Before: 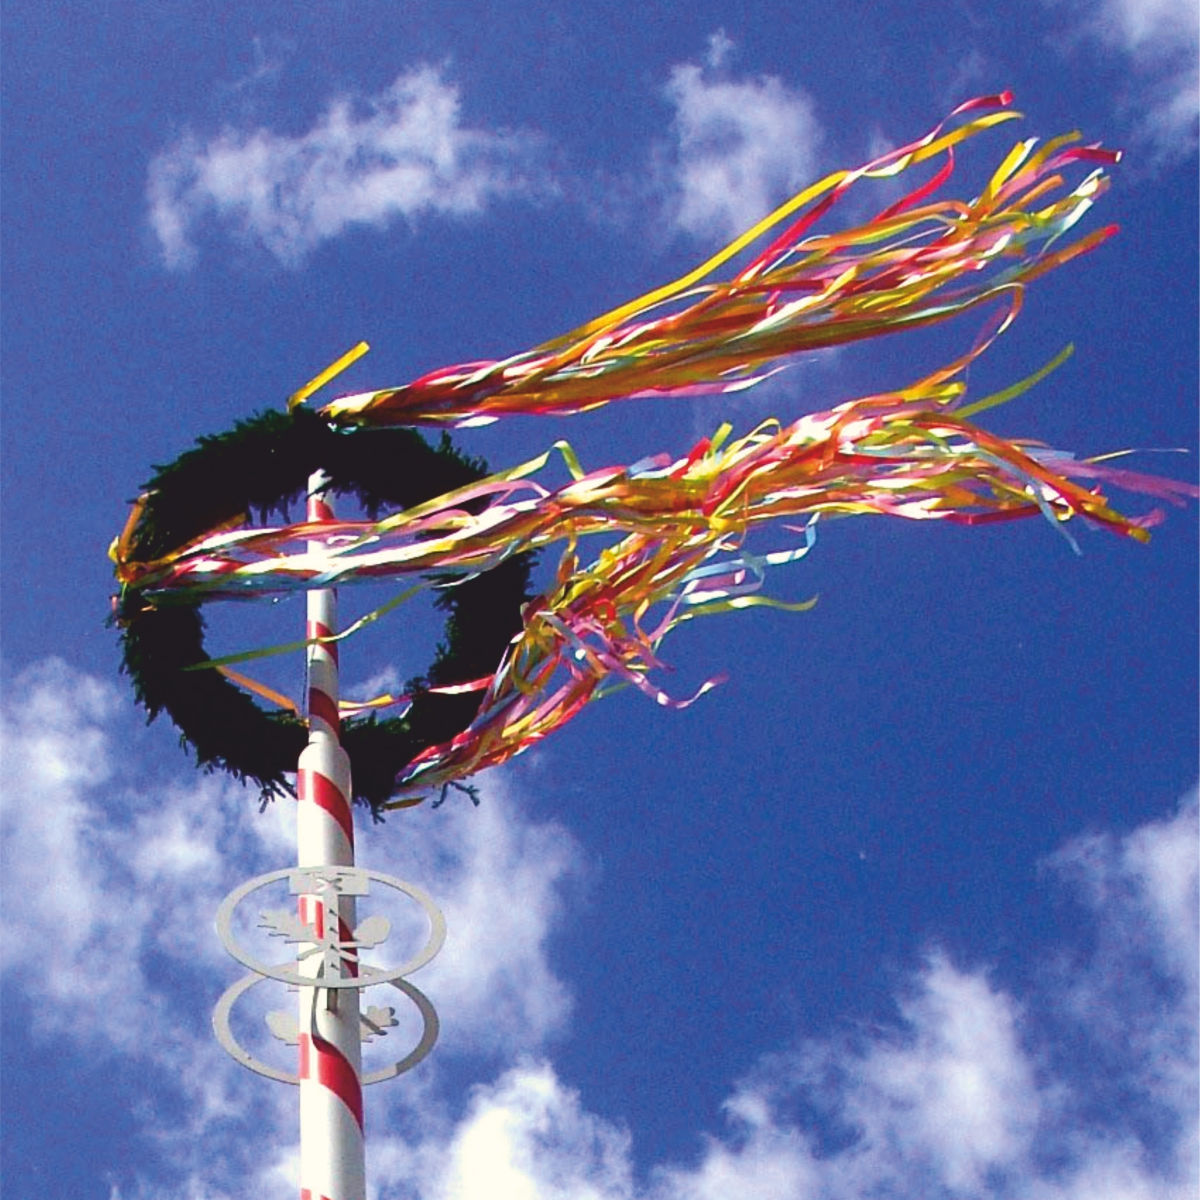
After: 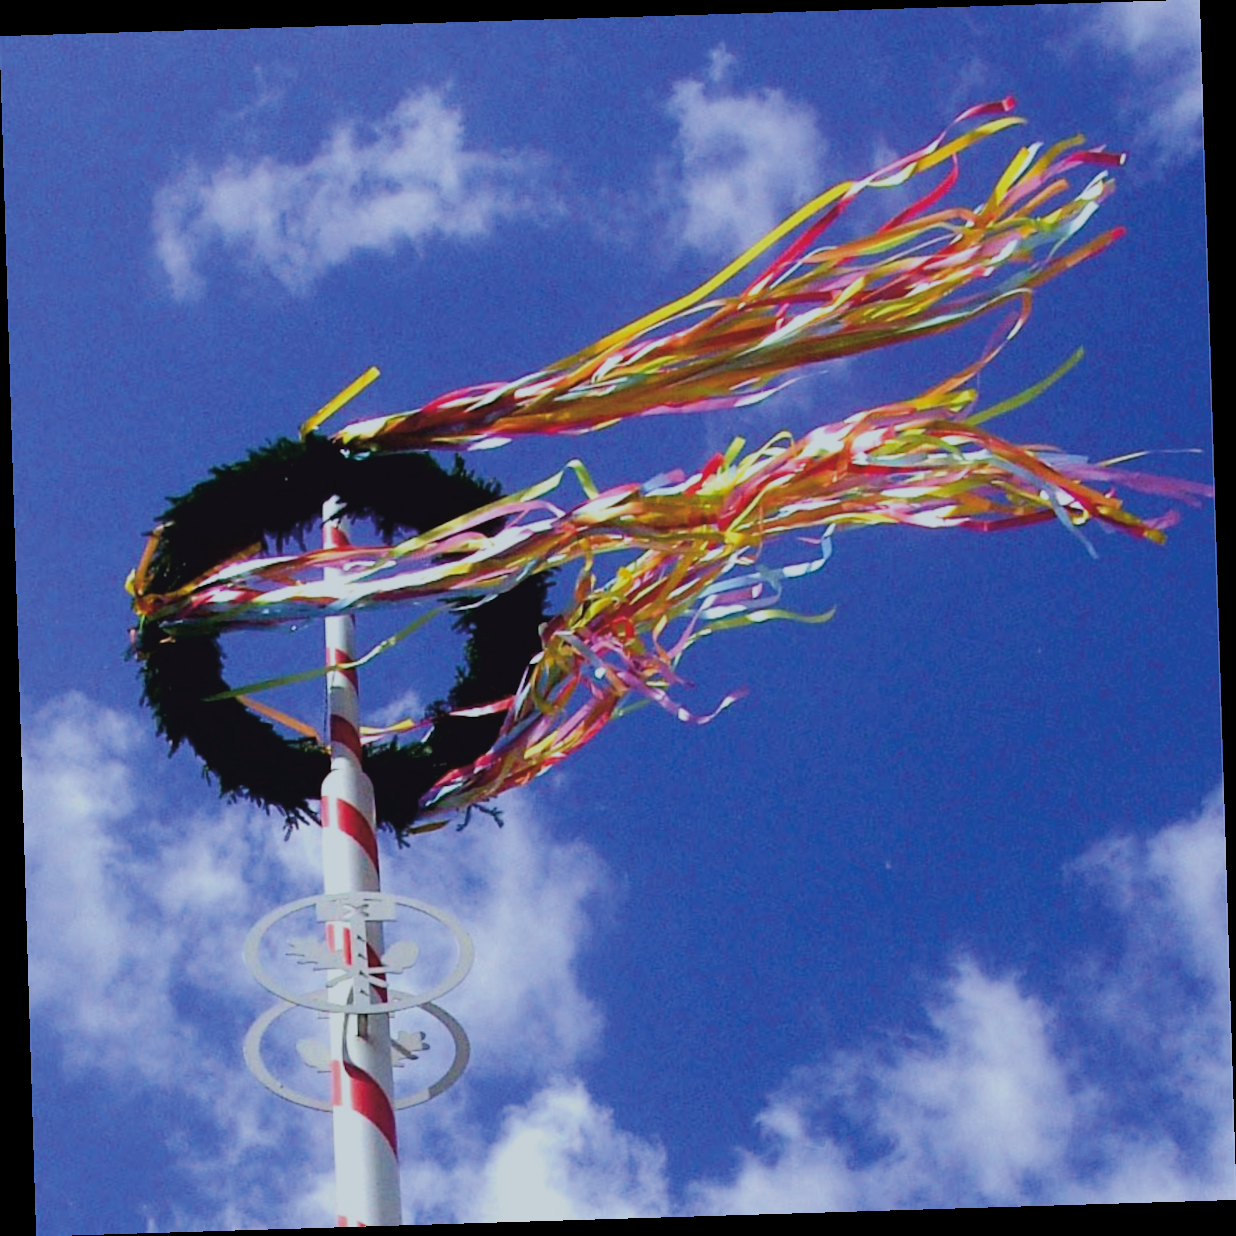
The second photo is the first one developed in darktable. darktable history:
tone equalizer: on, module defaults
white balance: red 0.924, blue 1.095
filmic rgb: black relative exposure -7.65 EV, white relative exposure 4.56 EV, hardness 3.61
rotate and perspective: rotation -1.75°, automatic cropping off
